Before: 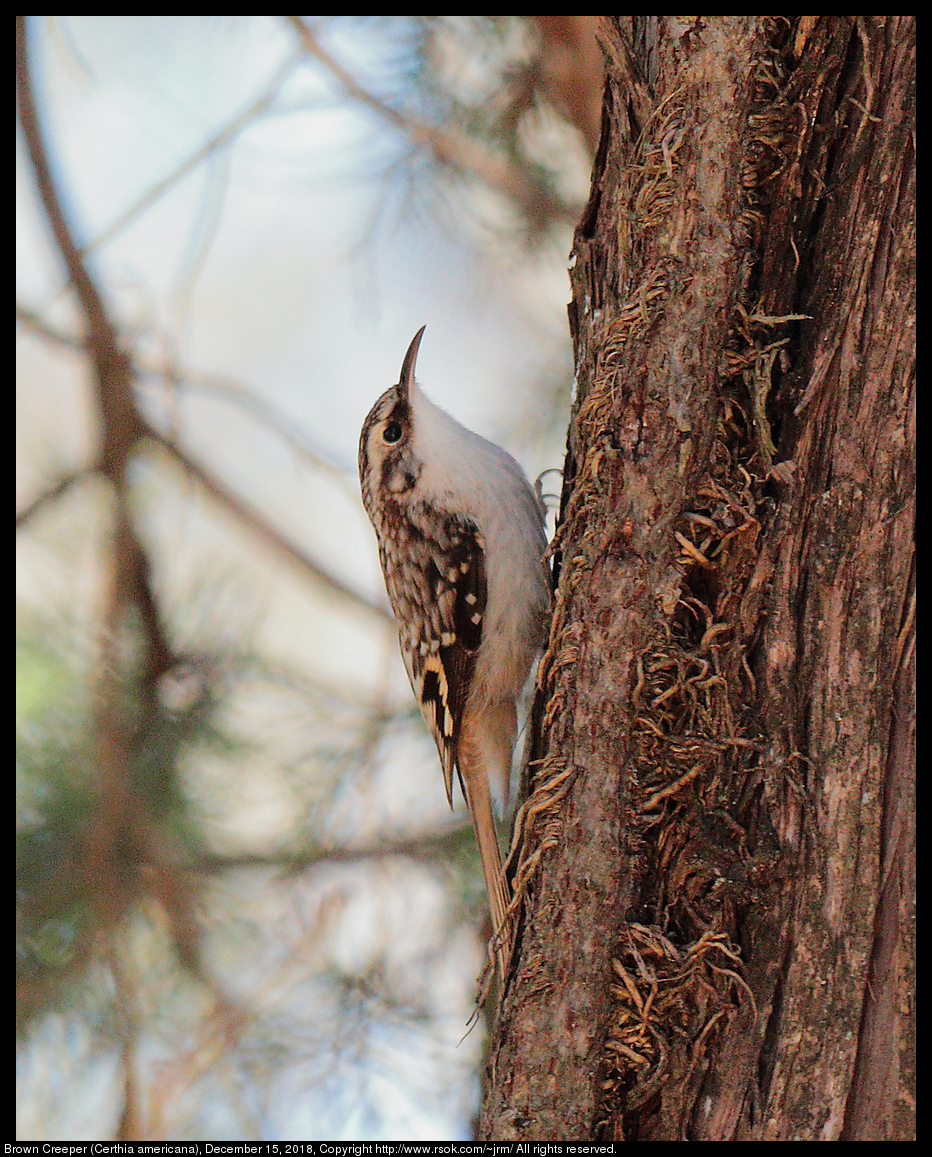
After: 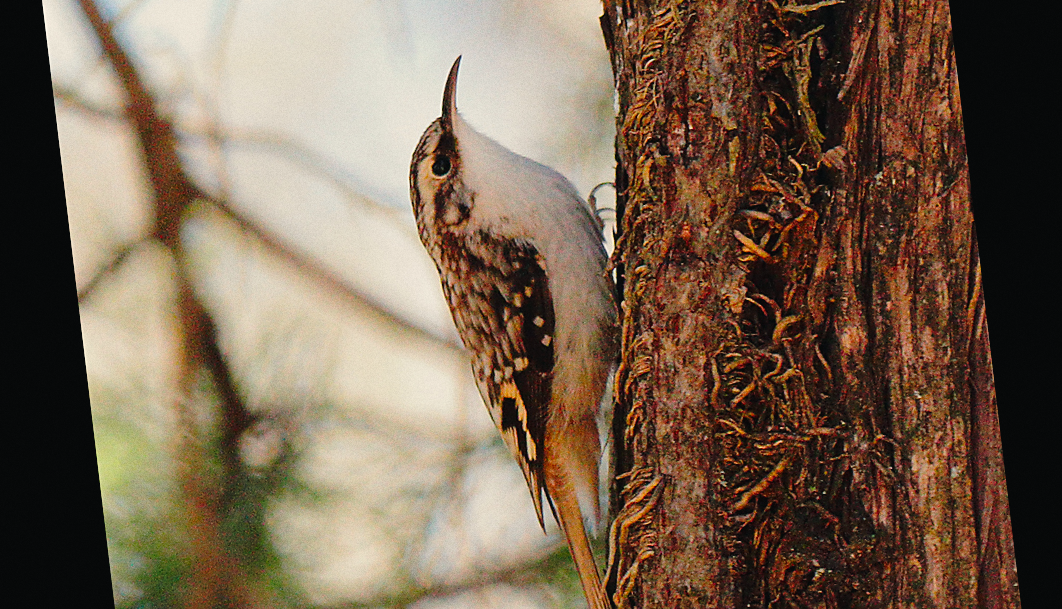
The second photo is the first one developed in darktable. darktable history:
rotate and perspective: rotation -6.83°, automatic cropping off
base curve: curves: ch0 [(0, 0) (0.073, 0.04) (0.157, 0.139) (0.492, 0.492) (0.758, 0.758) (1, 1)], preserve colors none
grain: on, module defaults
crop and rotate: top 26.056%, bottom 25.543%
color balance rgb: shadows lift › chroma 2%, shadows lift › hue 219.6°, power › hue 313.2°, highlights gain › chroma 3%, highlights gain › hue 75.6°, global offset › luminance 0.5%, perceptual saturation grading › global saturation 15.33%, perceptual saturation grading › highlights -19.33%, perceptual saturation grading › shadows 20%, global vibrance 20%
sharpen: amount 0.2
